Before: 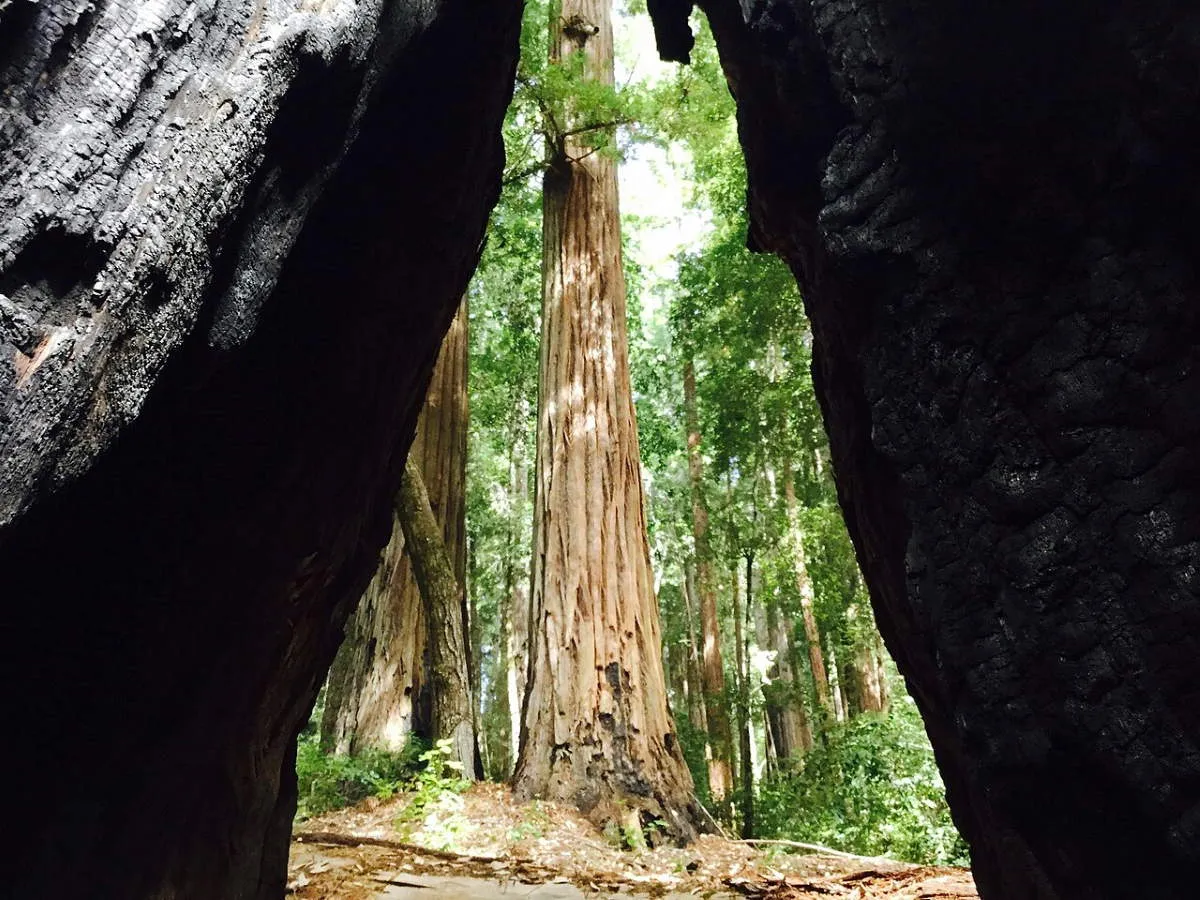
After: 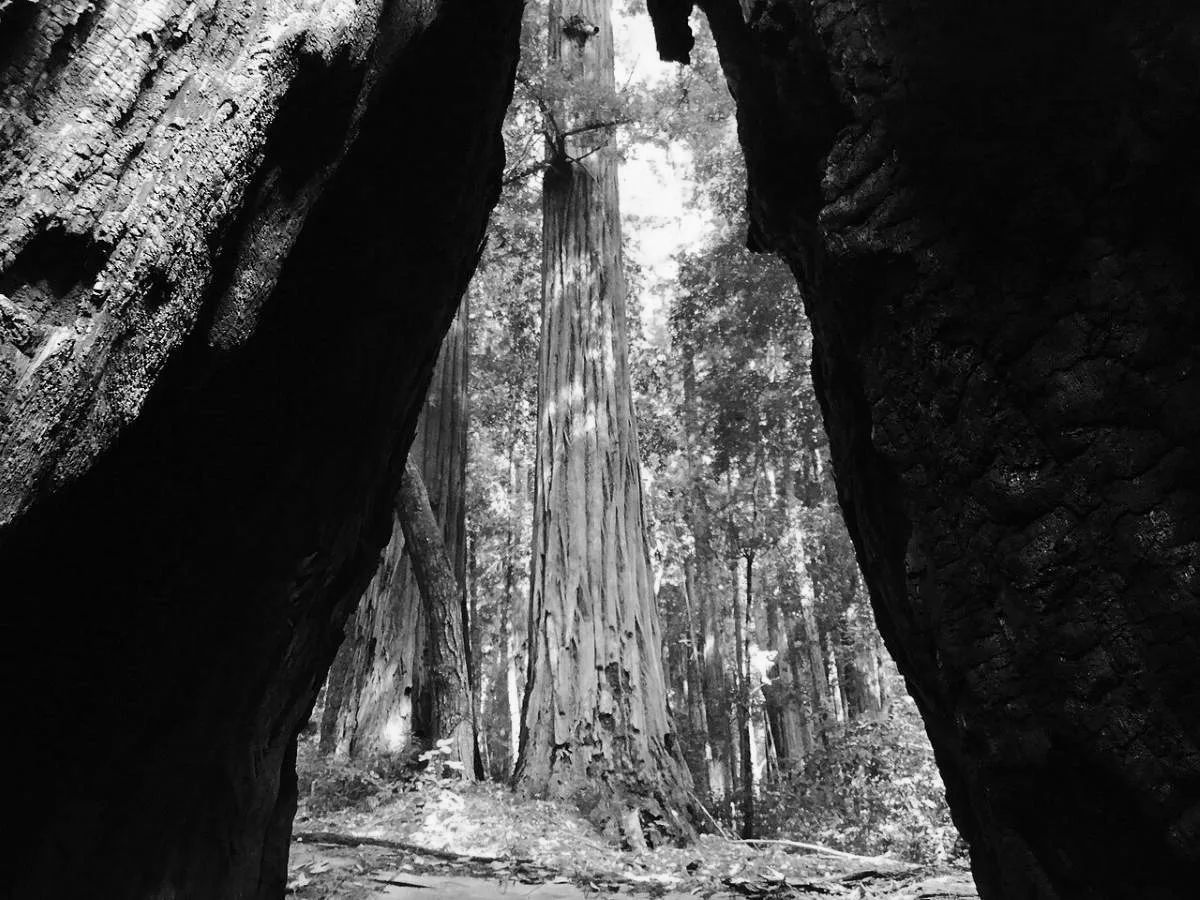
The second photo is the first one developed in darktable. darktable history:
monochrome: a -35.87, b 49.73, size 1.7
color contrast: blue-yellow contrast 0.62
color zones: curves: ch0 [(0.27, 0.396) (0.563, 0.504) (0.75, 0.5) (0.787, 0.307)]
